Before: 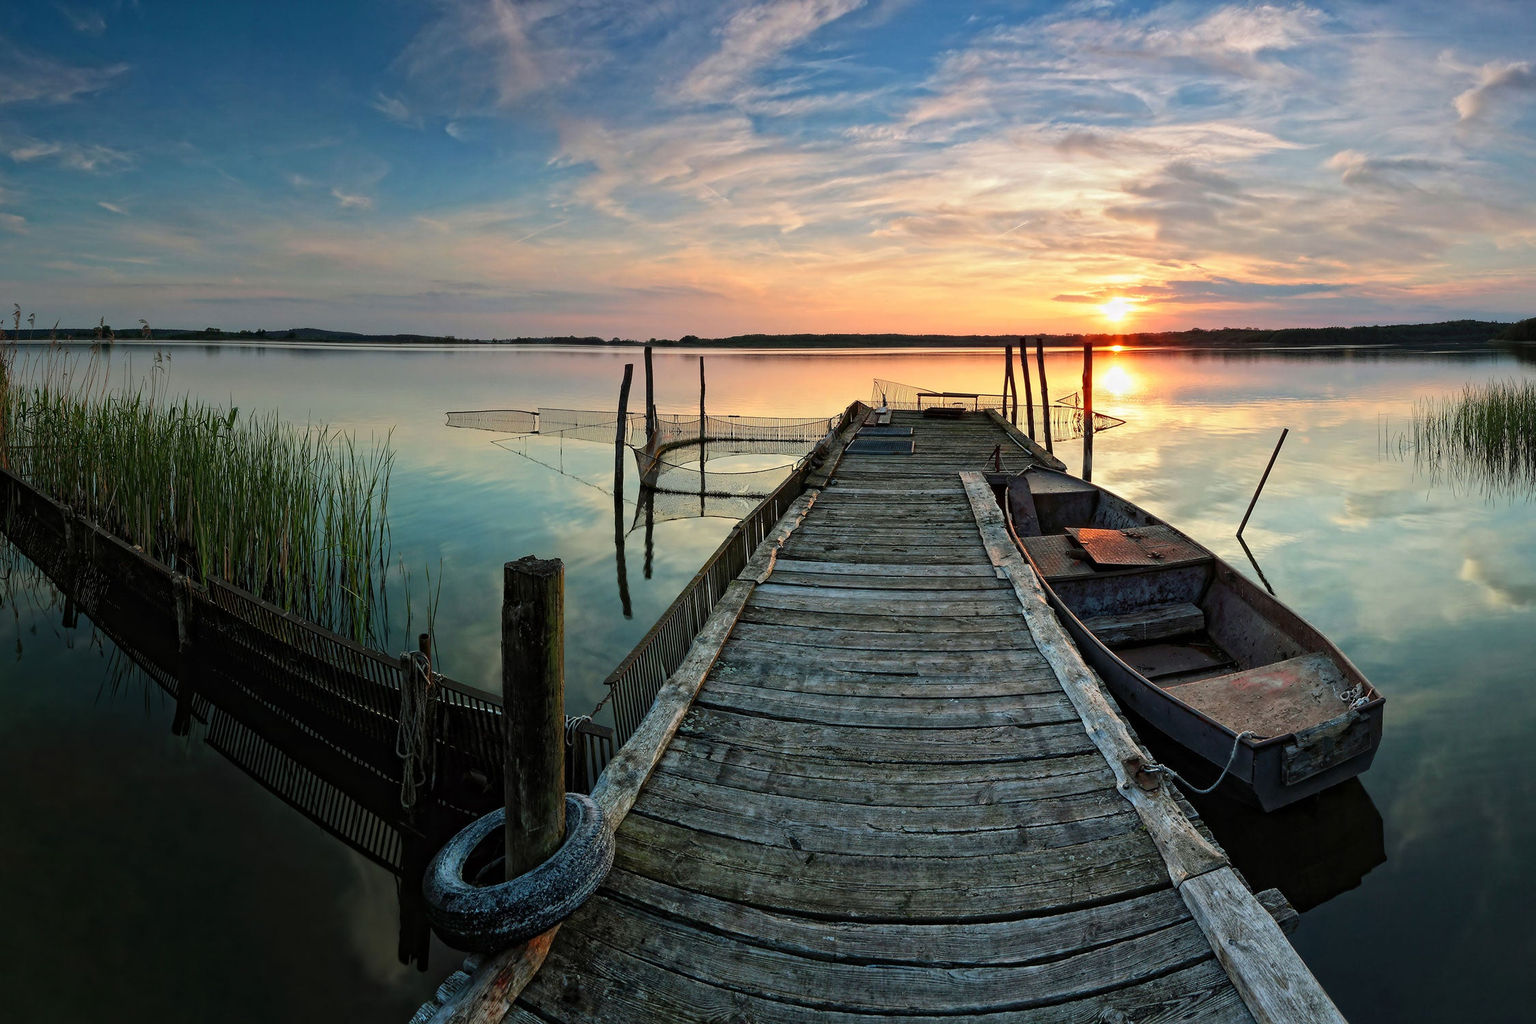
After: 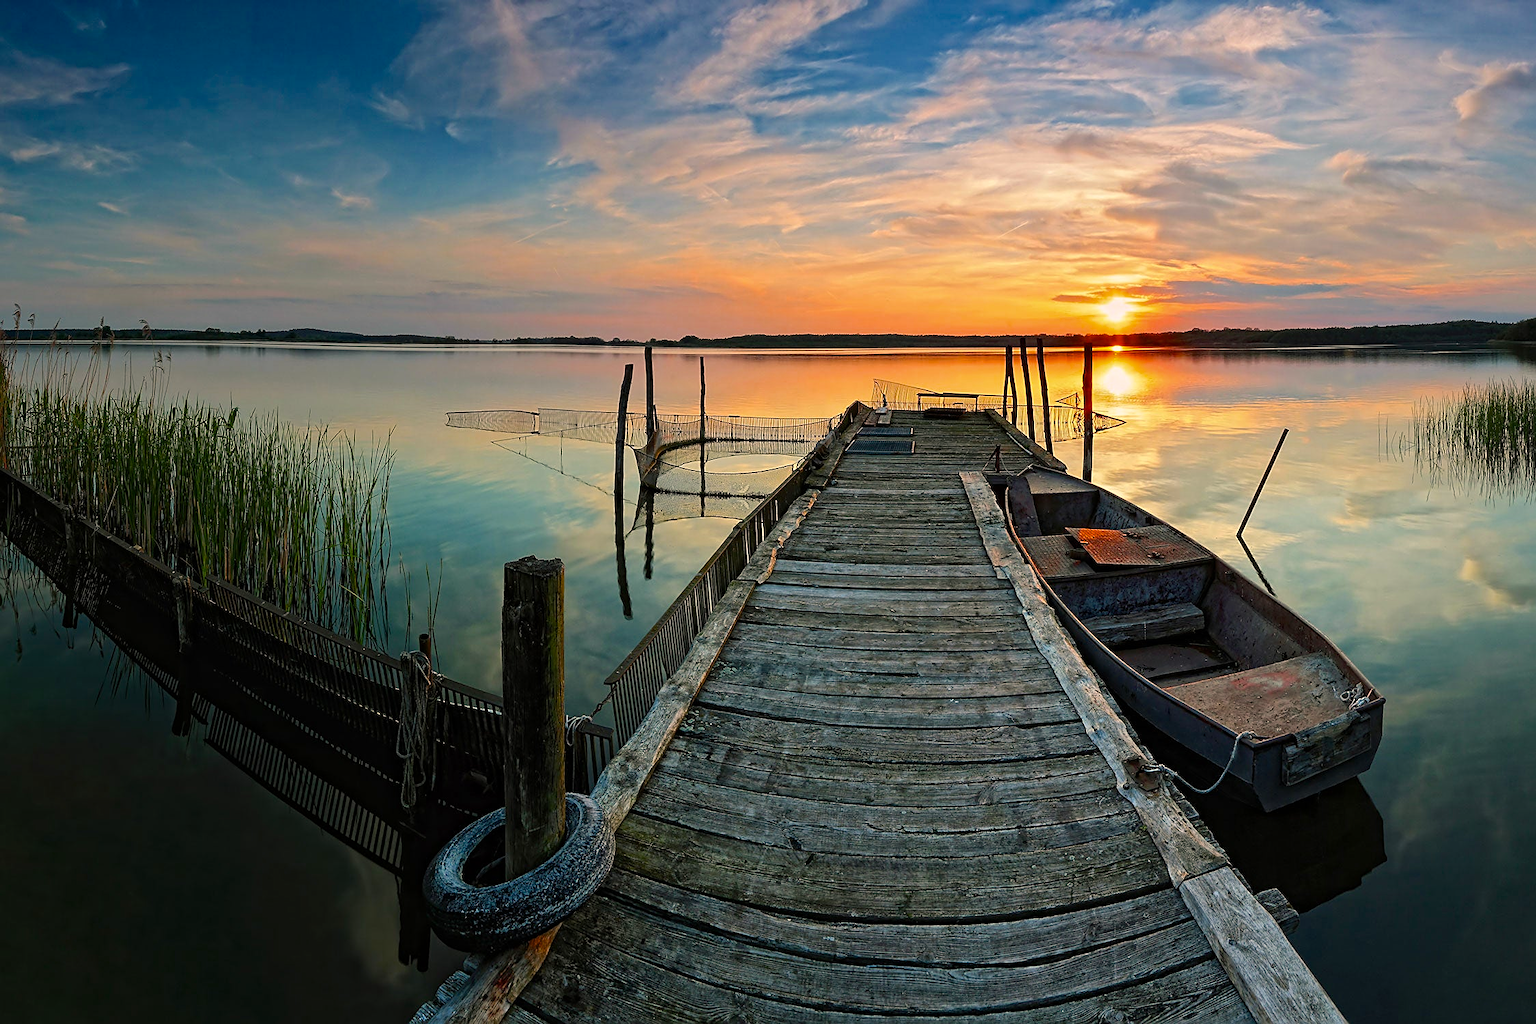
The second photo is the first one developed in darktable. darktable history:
color balance rgb: shadows lift › chroma 0.784%, shadows lift › hue 115.36°, highlights gain › chroma 2.989%, highlights gain › hue 60.12°, perceptual saturation grading › global saturation 19.528%, global vibrance 1.539%, saturation formula JzAzBz (2021)
sharpen: on, module defaults
